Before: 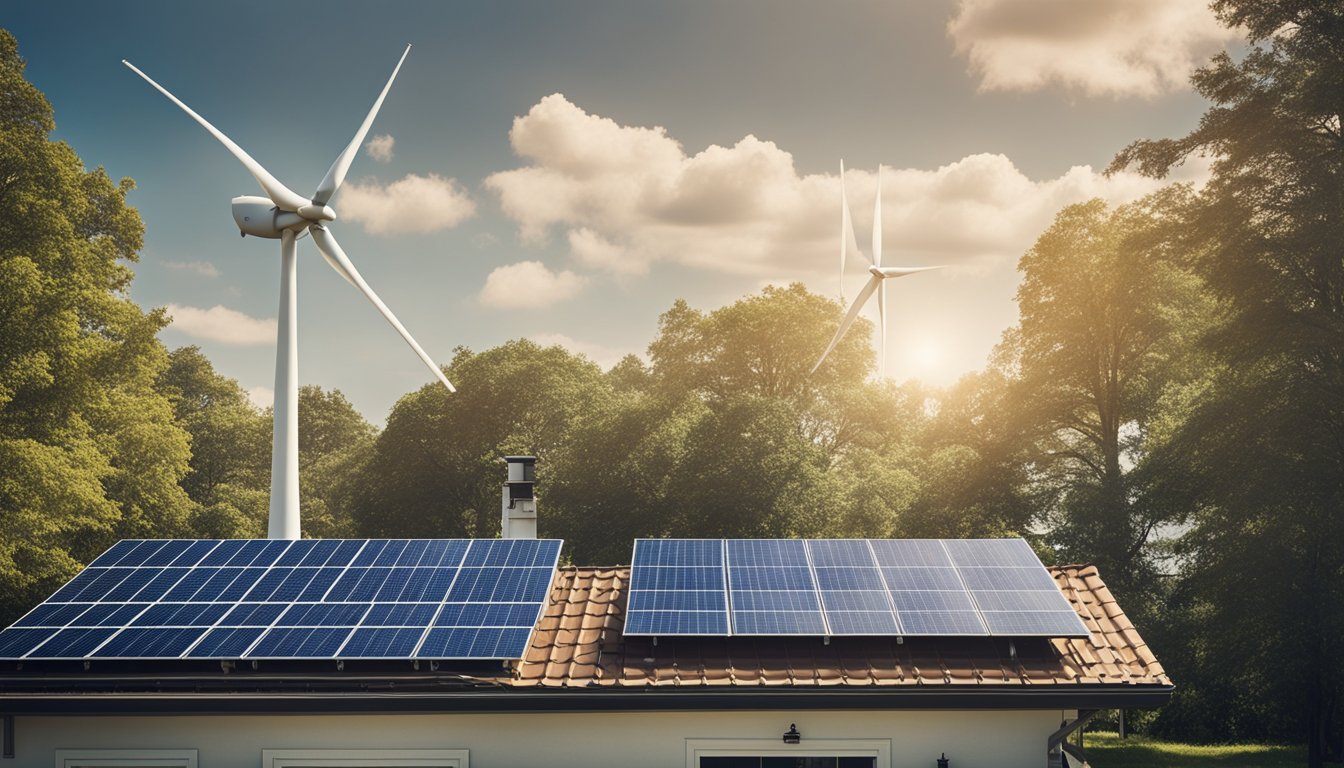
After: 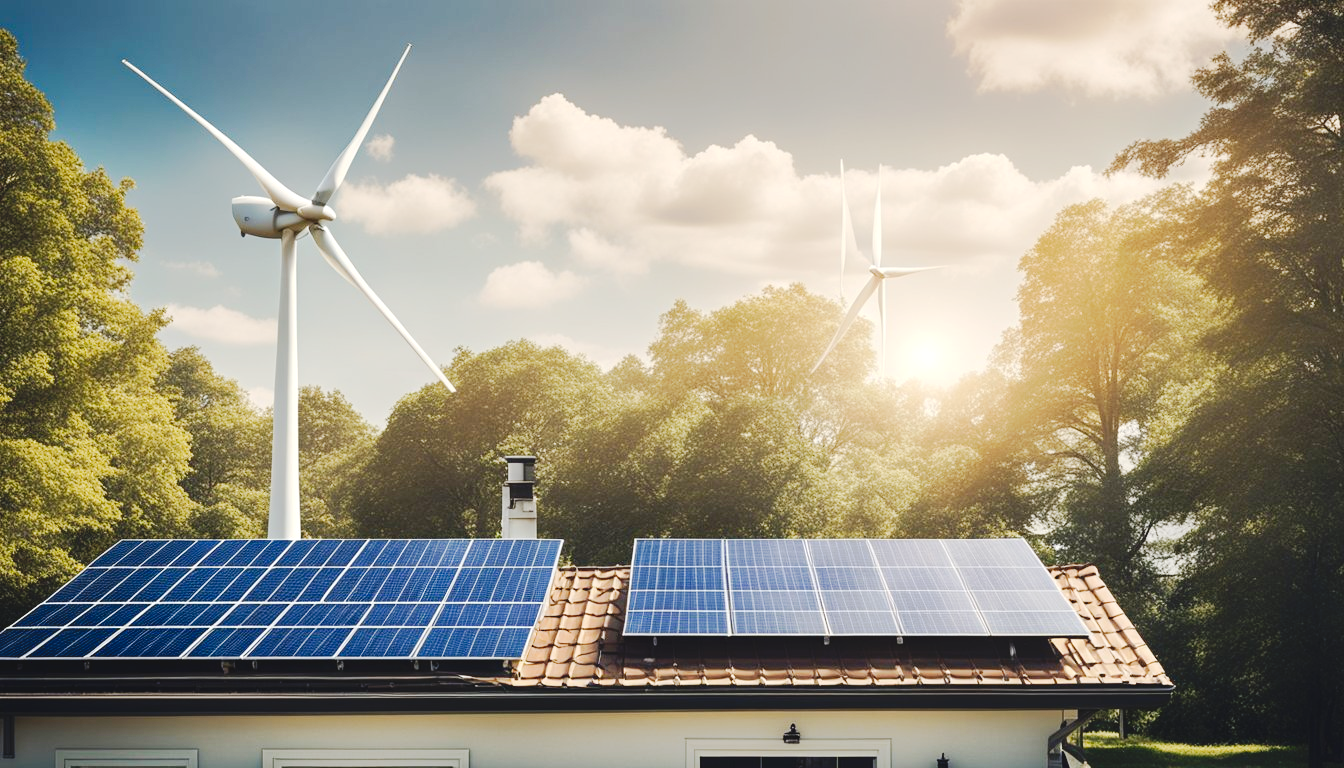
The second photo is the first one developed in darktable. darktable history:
levels: levels [0, 0.474, 0.947]
tone curve: curves: ch0 [(0, 0) (0.003, 0.058) (0.011, 0.059) (0.025, 0.061) (0.044, 0.067) (0.069, 0.084) (0.1, 0.102) (0.136, 0.124) (0.177, 0.171) (0.224, 0.246) (0.277, 0.324) (0.335, 0.411) (0.399, 0.509) (0.468, 0.605) (0.543, 0.688) (0.623, 0.738) (0.709, 0.798) (0.801, 0.852) (0.898, 0.911) (1, 1)], preserve colors none
